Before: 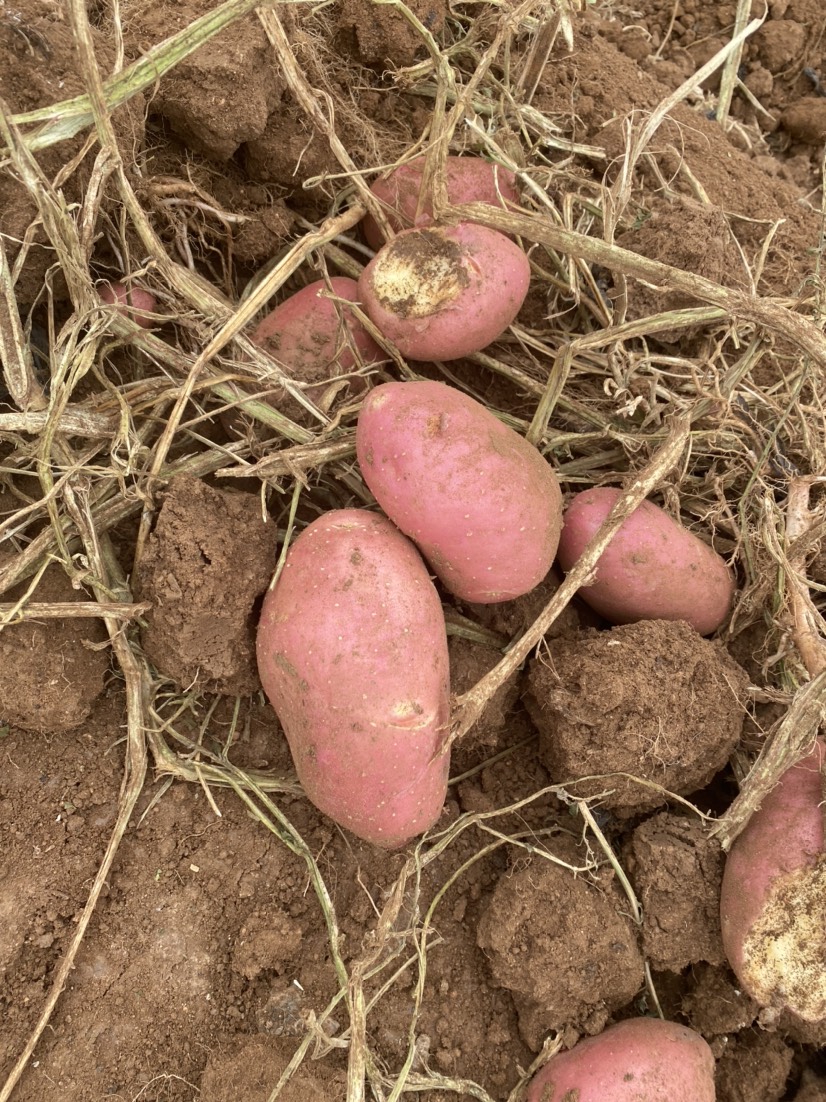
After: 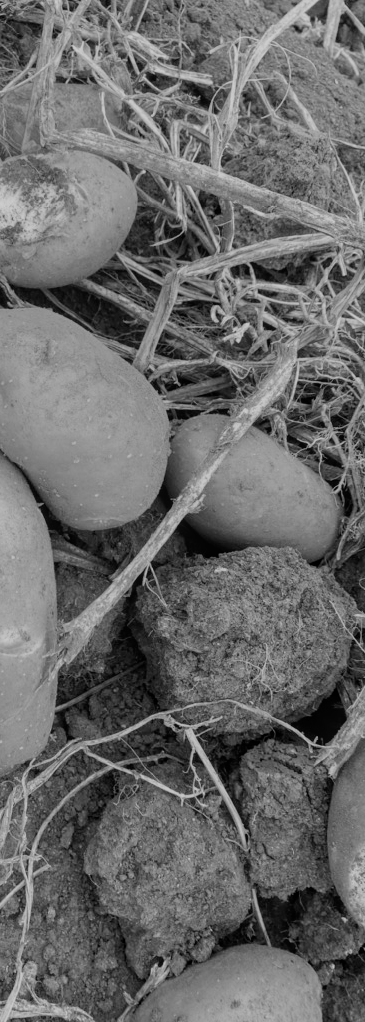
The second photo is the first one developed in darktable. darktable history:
crop: left 47.628%, top 6.643%, right 7.874%
monochrome: a -4.13, b 5.16, size 1
color balance rgb: perceptual saturation grading › global saturation 25%, global vibrance 20%
white balance: red 1, blue 1
filmic rgb: black relative exposure -7.15 EV, white relative exposure 5.36 EV, hardness 3.02, color science v6 (2022)
local contrast: detail 110%
tone equalizer: on, module defaults
